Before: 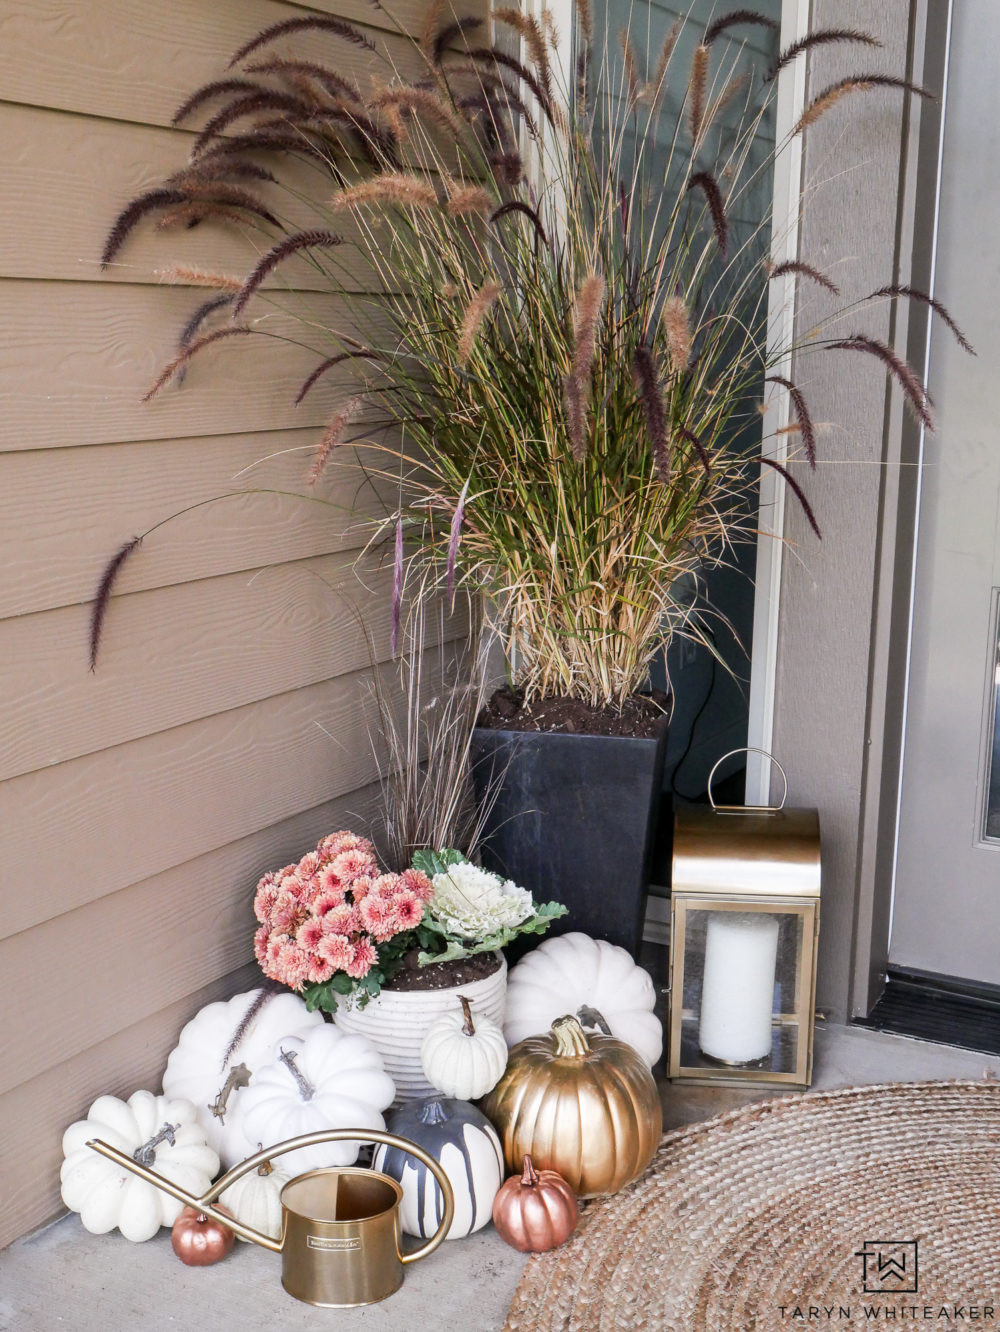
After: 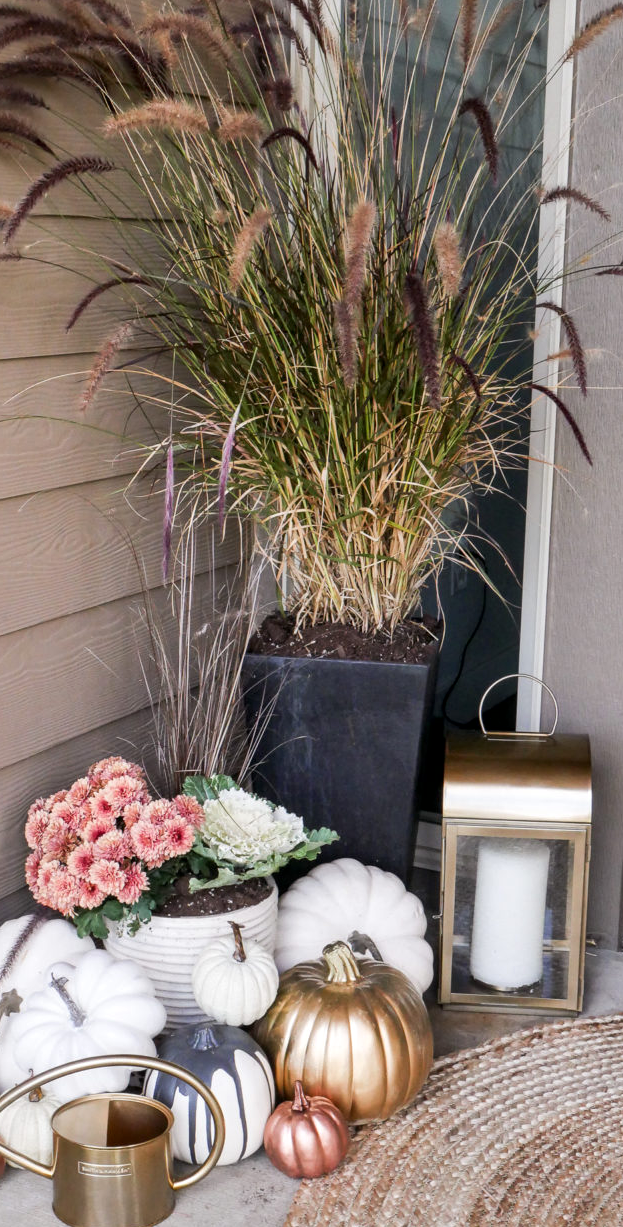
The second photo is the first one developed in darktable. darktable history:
crop and rotate: left 22.918%, top 5.629%, right 14.711%, bottom 2.247%
local contrast: mode bilateral grid, contrast 20, coarseness 50, detail 120%, midtone range 0.2
